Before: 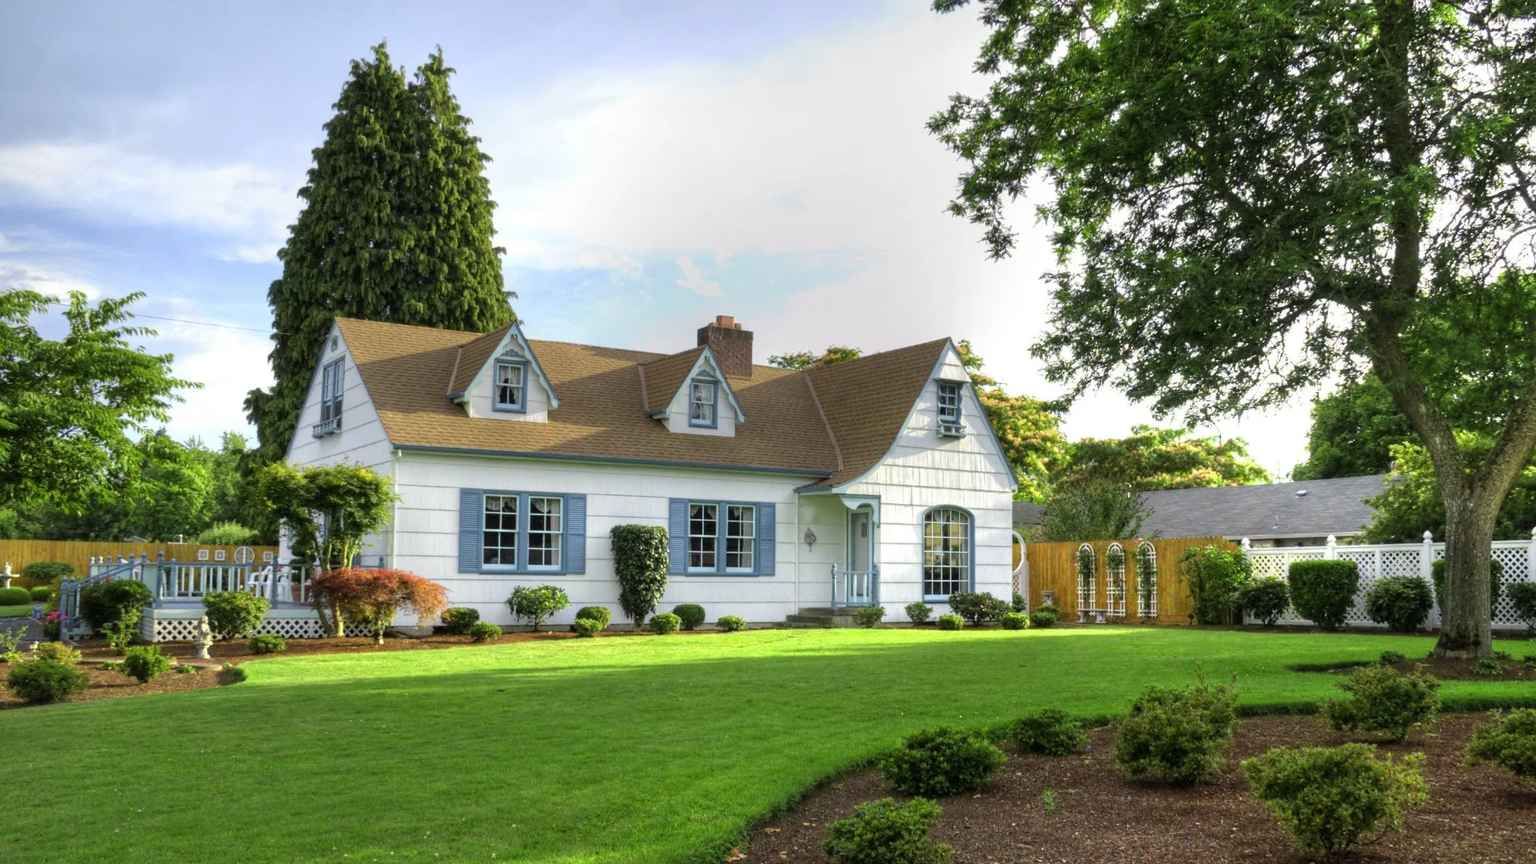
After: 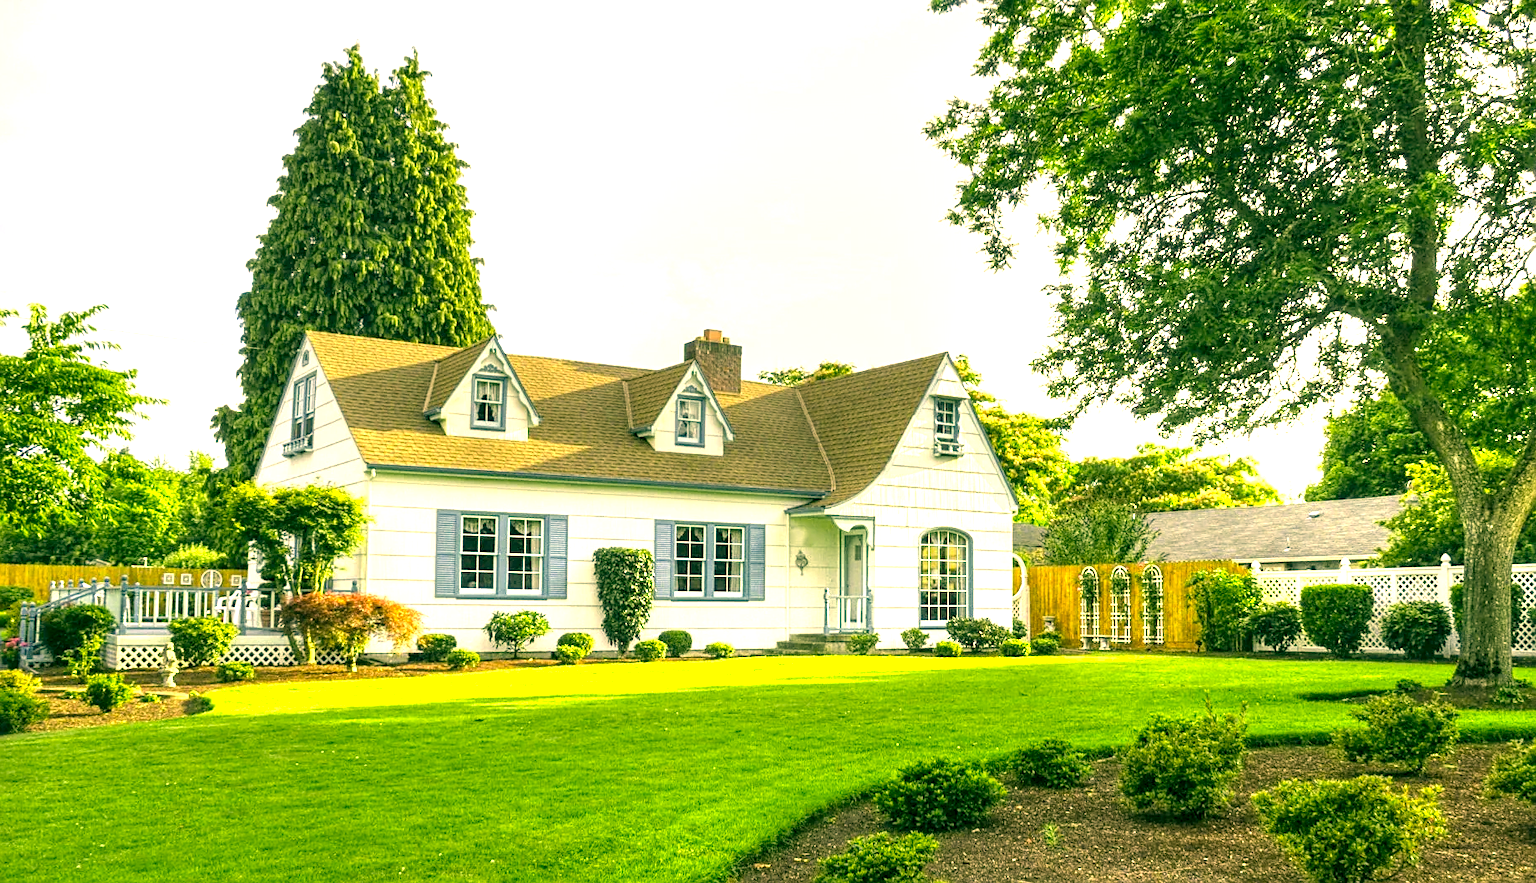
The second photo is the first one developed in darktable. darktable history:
color correction: highlights a* 5.69, highlights b* 32.79, shadows a* -25.67, shadows b* 3.77
sharpen: on, module defaults
crop and rotate: left 2.741%, right 1.341%, bottom 1.893%
exposure: black level correction 0, exposure 1.199 EV, compensate highlight preservation false
local contrast: detail 130%
